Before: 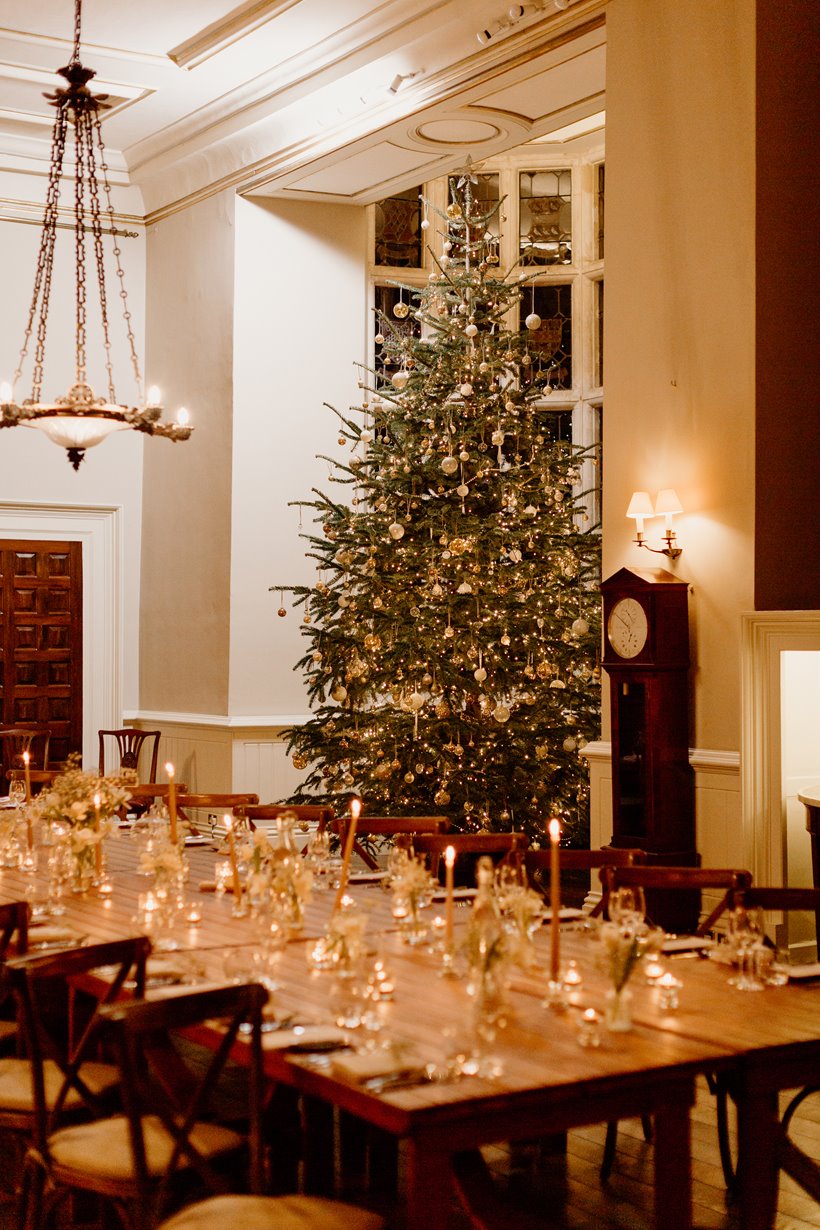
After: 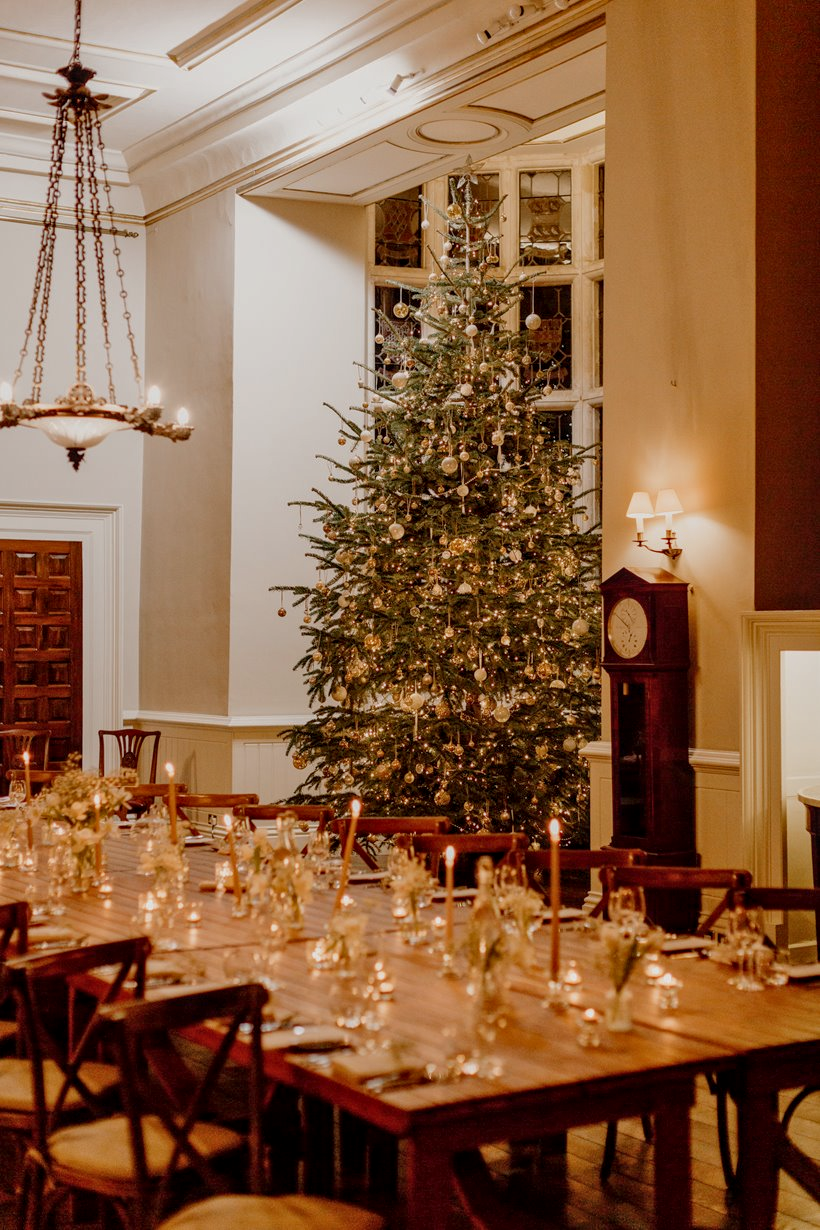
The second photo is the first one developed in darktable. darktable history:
tone equalizer: -8 EV 0.25 EV, -7 EV 0.417 EV, -6 EV 0.417 EV, -5 EV 0.25 EV, -3 EV -0.25 EV, -2 EV -0.417 EV, -1 EV -0.417 EV, +0 EV -0.25 EV, edges refinement/feathering 500, mask exposure compensation -1.57 EV, preserve details guided filter
local contrast: on, module defaults
